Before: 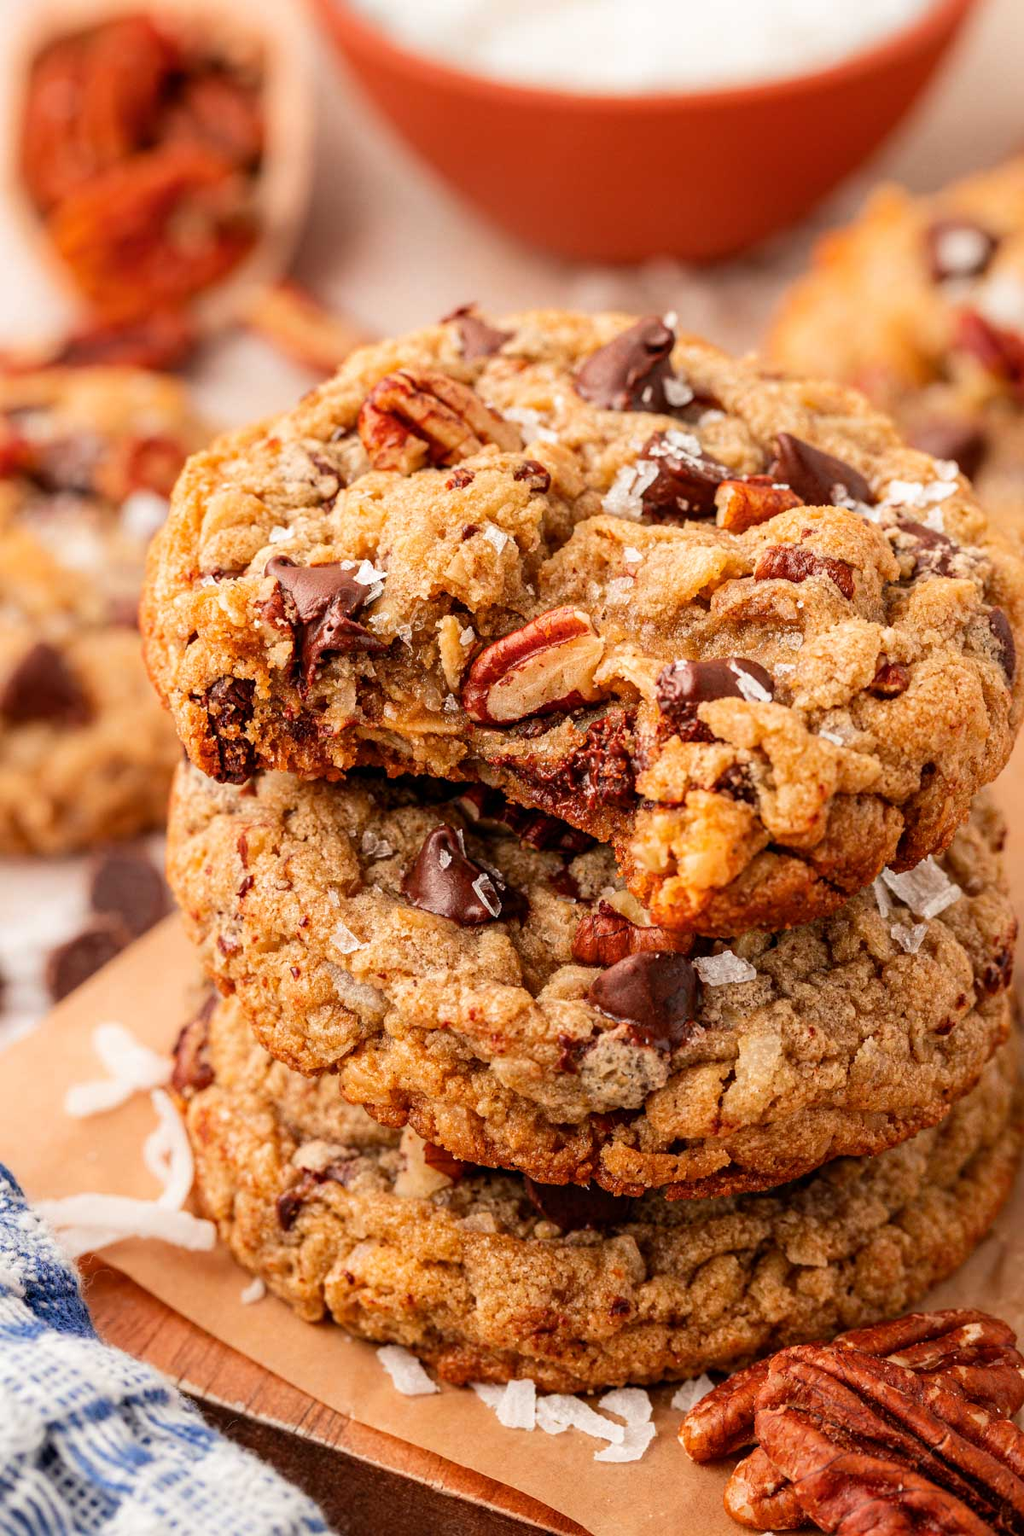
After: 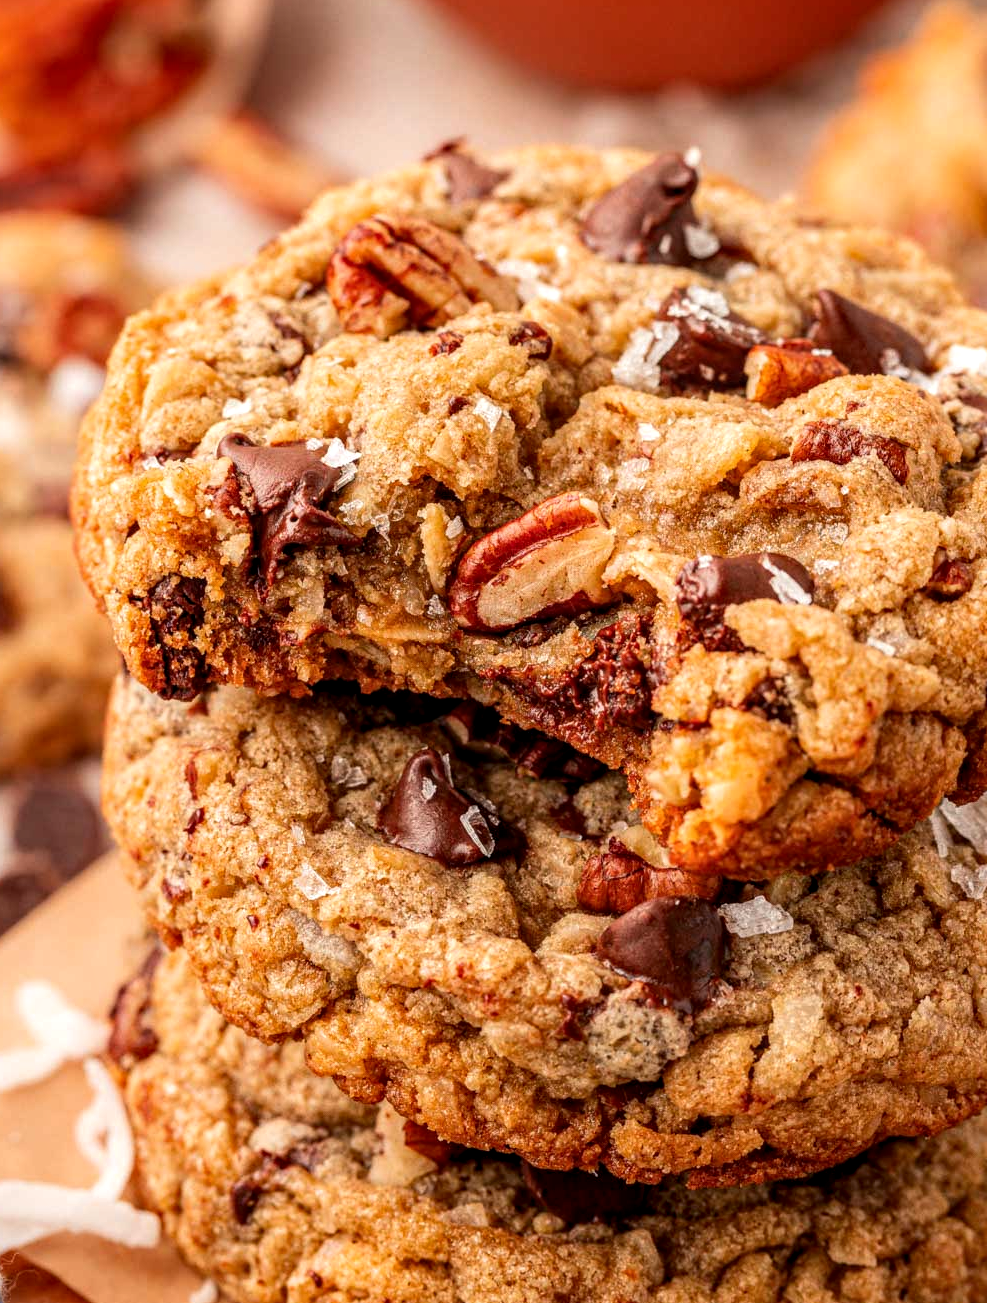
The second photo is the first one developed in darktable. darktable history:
tone equalizer: on, module defaults
crop: left 7.824%, top 12.114%, right 9.922%, bottom 15.446%
local contrast: detail 130%
